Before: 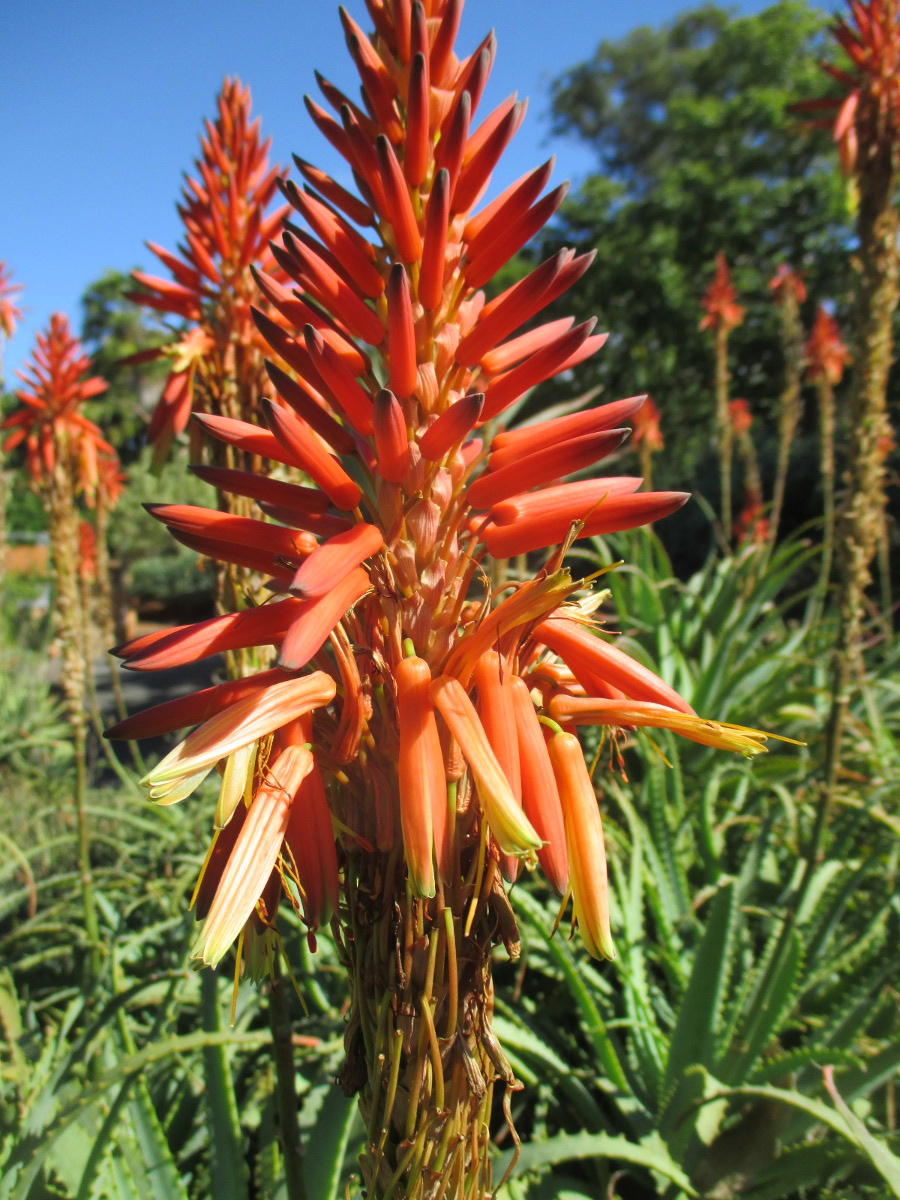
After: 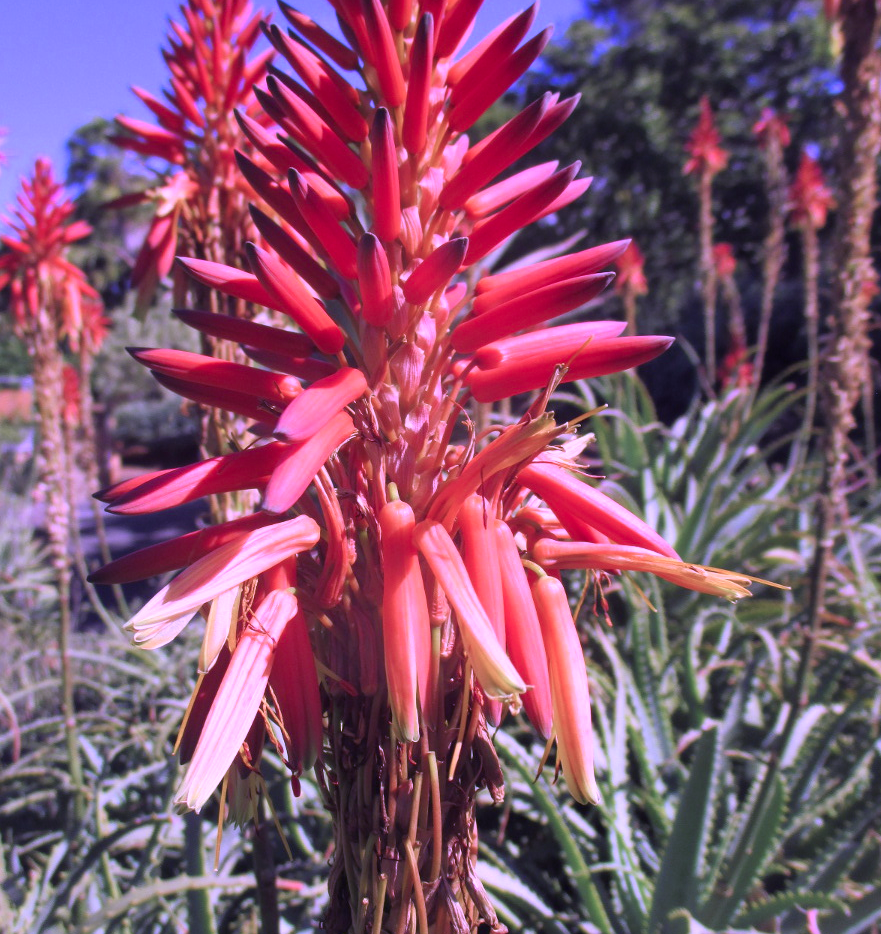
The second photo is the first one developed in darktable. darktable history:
crop and rotate: left 1.869%, top 13.01%, right 0.167%, bottom 9.12%
color calibration: illuminant custom, x 0.38, y 0.481, temperature 4460.32 K
